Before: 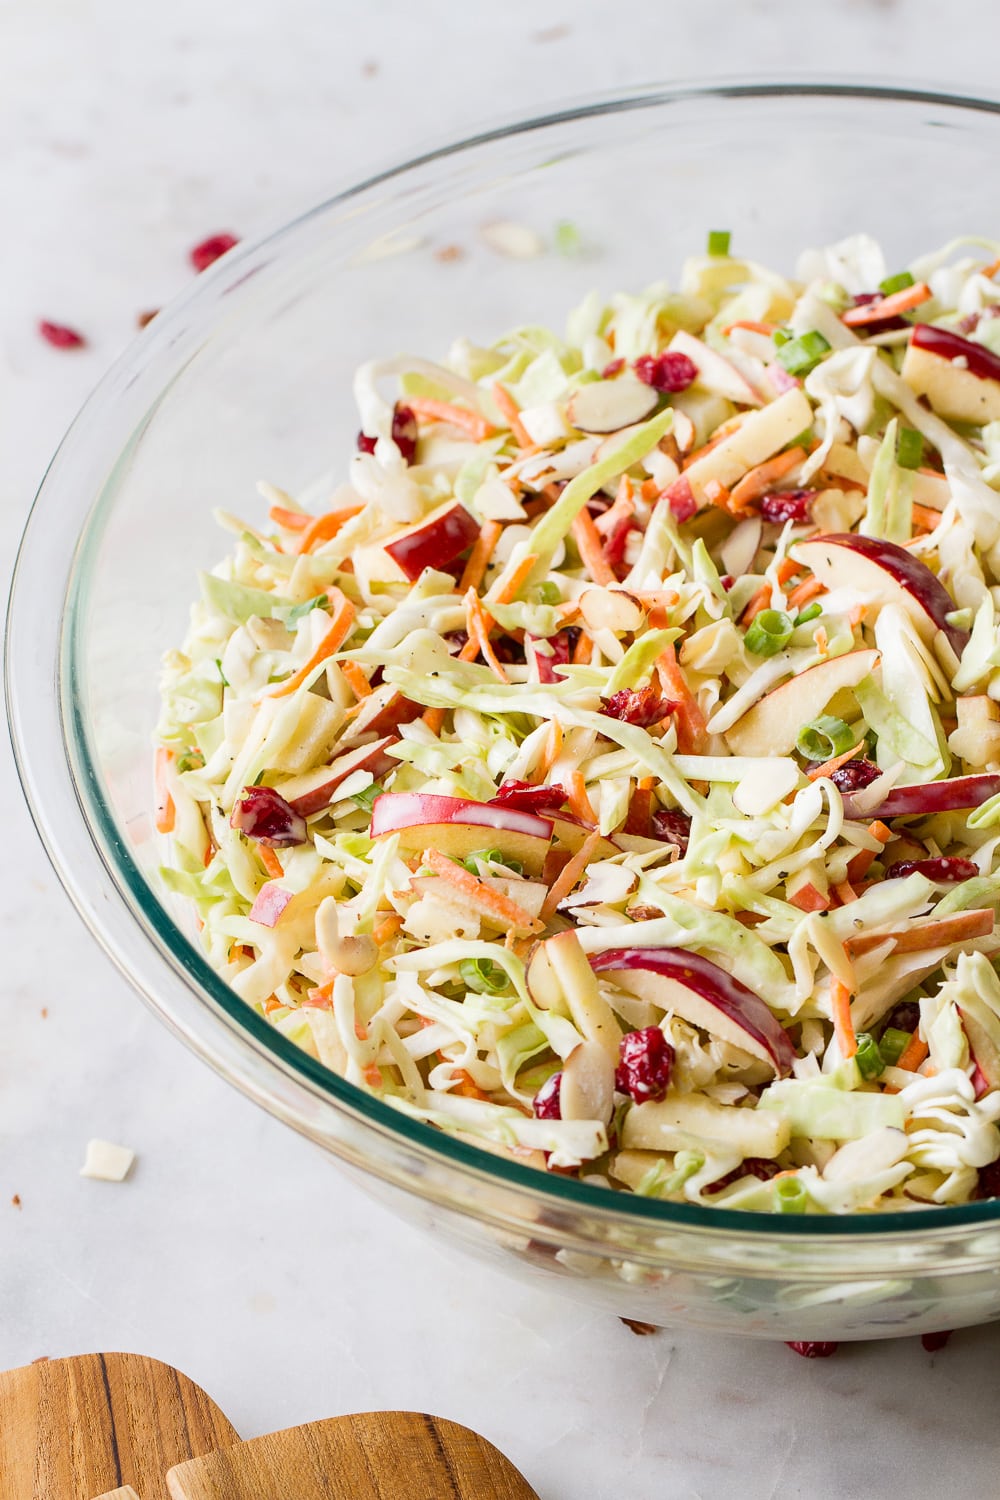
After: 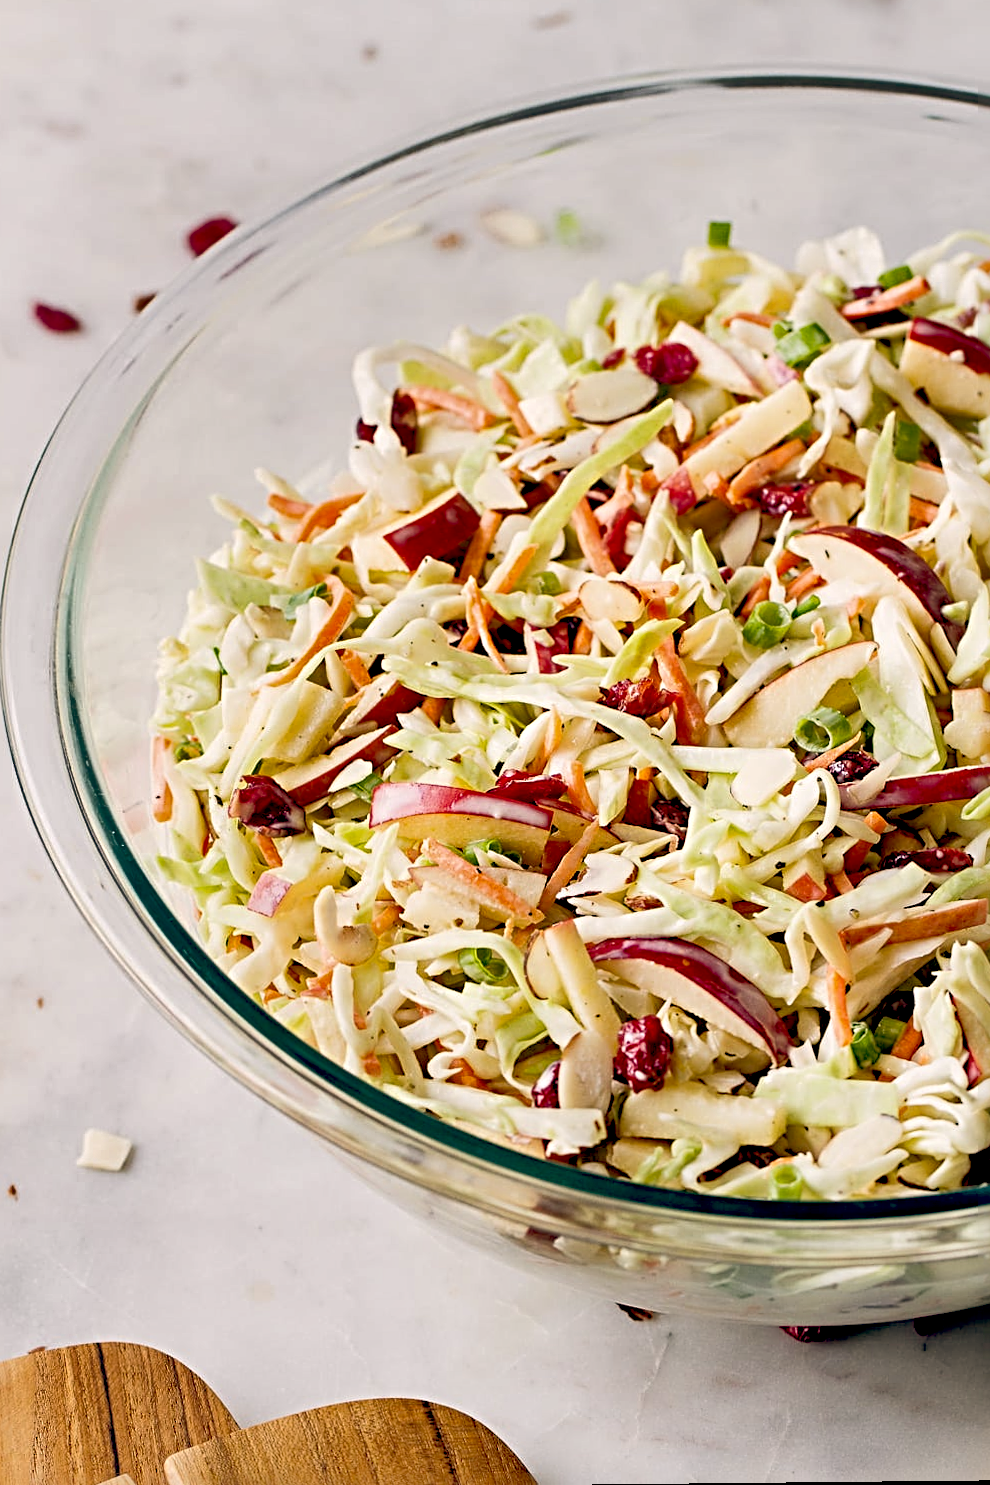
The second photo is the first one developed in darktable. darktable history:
rotate and perspective: rotation 0.174°, lens shift (vertical) 0.013, lens shift (horizontal) 0.019, shear 0.001, automatic cropping original format, crop left 0.007, crop right 0.991, crop top 0.016, crop bottom 0.997
shadows and highlights: soften with gaussian
exposure: compensate highlight preservation false
color balance: lift [0.975, 0.993, 1, 1.015], gamma [1.1, 1, 1, 0.945], gain [1, 1.04, 1, 0.95]
white balance: red 1, blue 1
sharpen: radius 4.883
